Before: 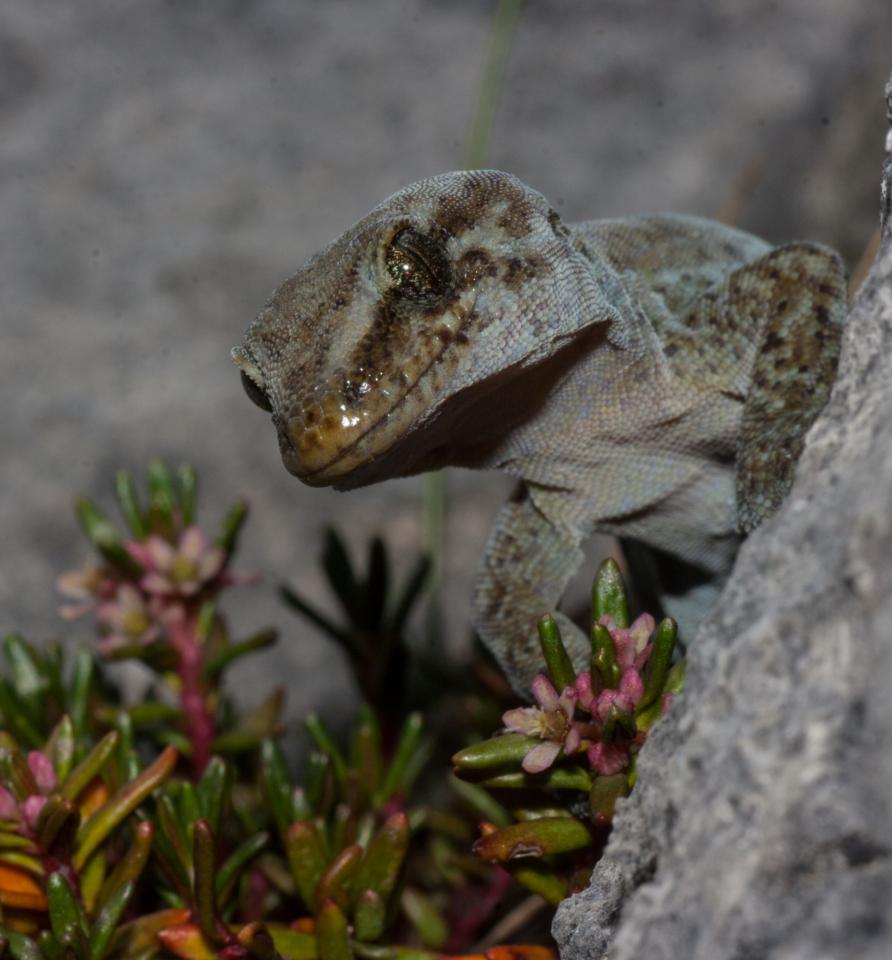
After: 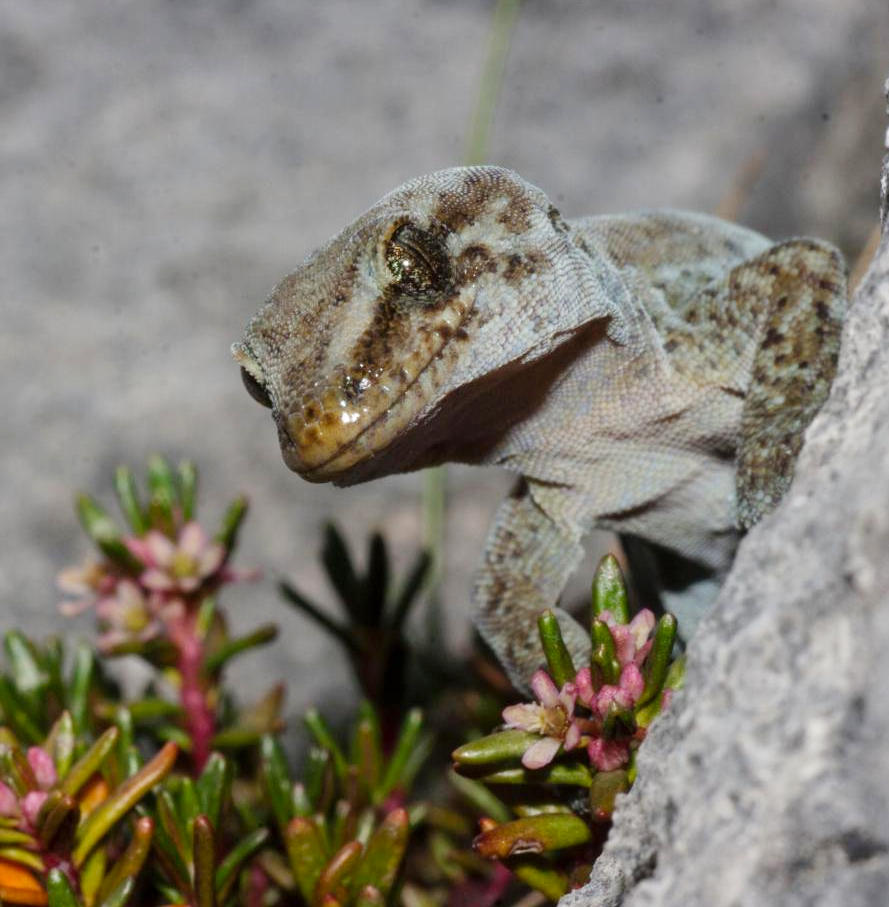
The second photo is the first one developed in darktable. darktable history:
tone curve: curves: ch0 [(0, 0) (0.003, 0.004) (0.011, 0.015) (0.025, 0.033) (0.044, 0.058) (0.069, 0.091) (0.1, 0.131) (0.136, 0.179) (0.177, 0.233) (0.224, 0.295) (0.277, 0.364) (0.335, 0.434) (0.399, 0.51) (0.468, 0.583) (0.543, 0.654) (0.623, 0.724) (0.709, 0.789) (0.801, 0.852) (0.898, 0.924) (1, 1)], preserve colors none
crop: top 0.448%, right 0.264%, bottom 5.045%
base curve: curves: ch0 [(0, 0) (0.688, 0.865) (1, 1)], preserve colors none
